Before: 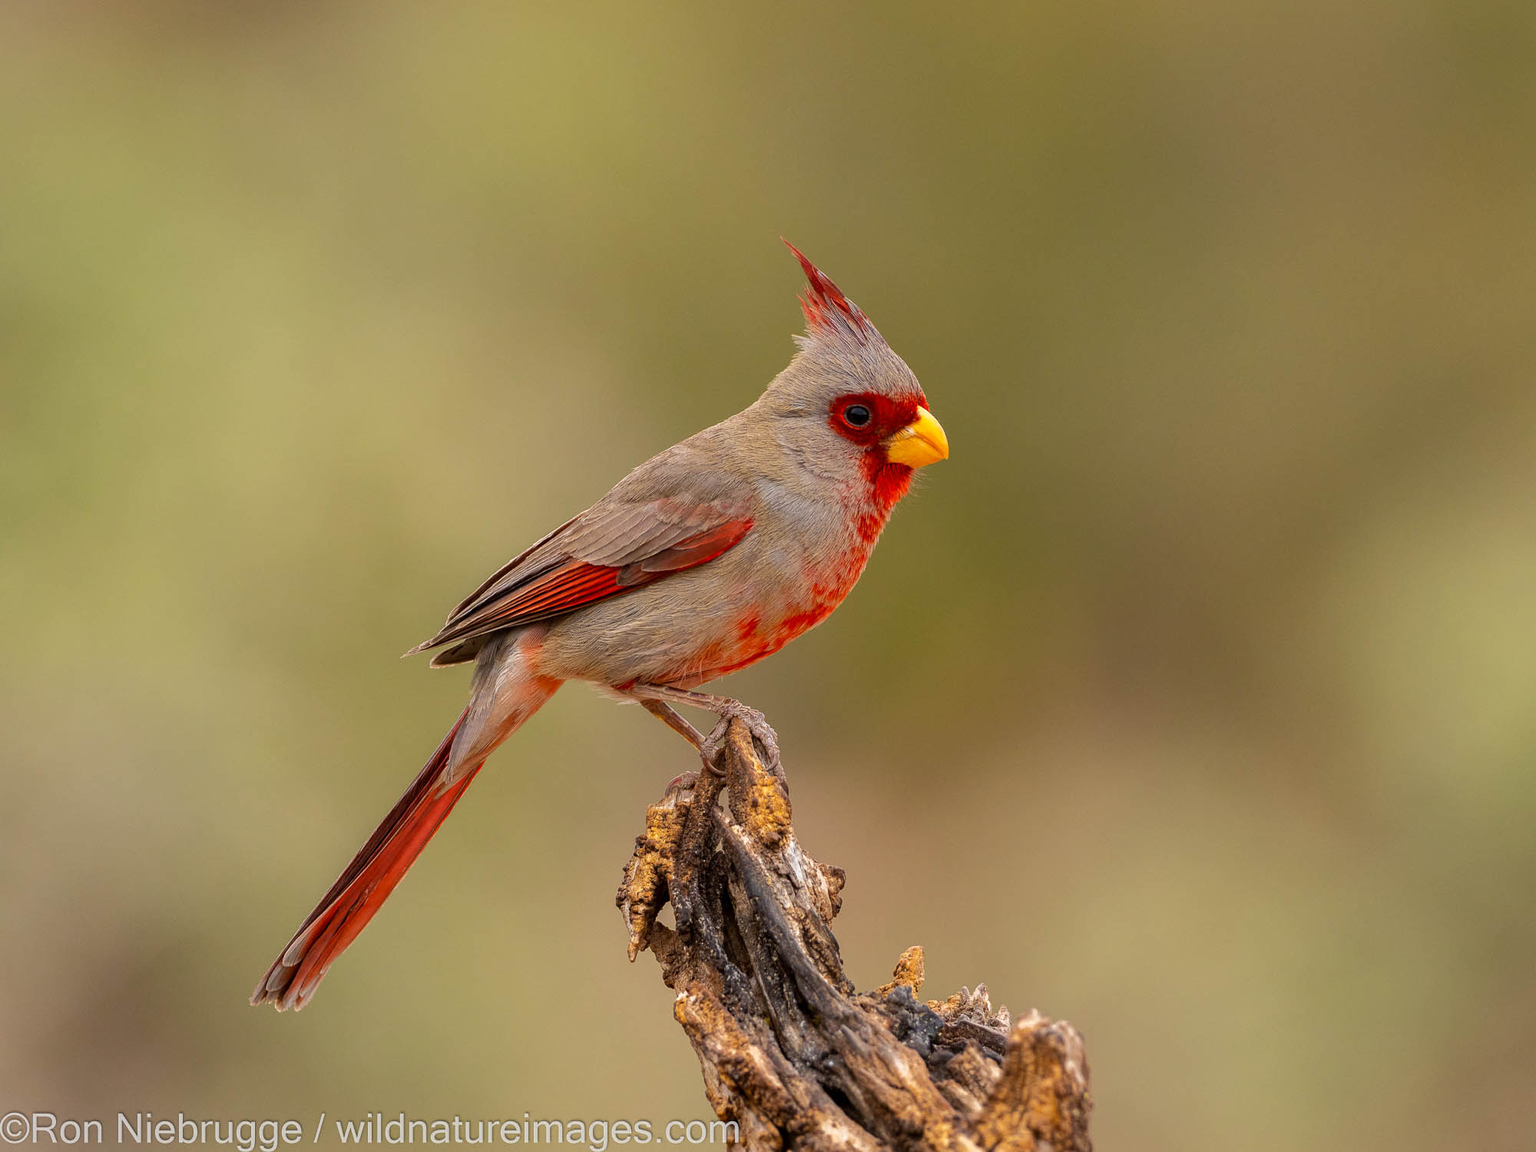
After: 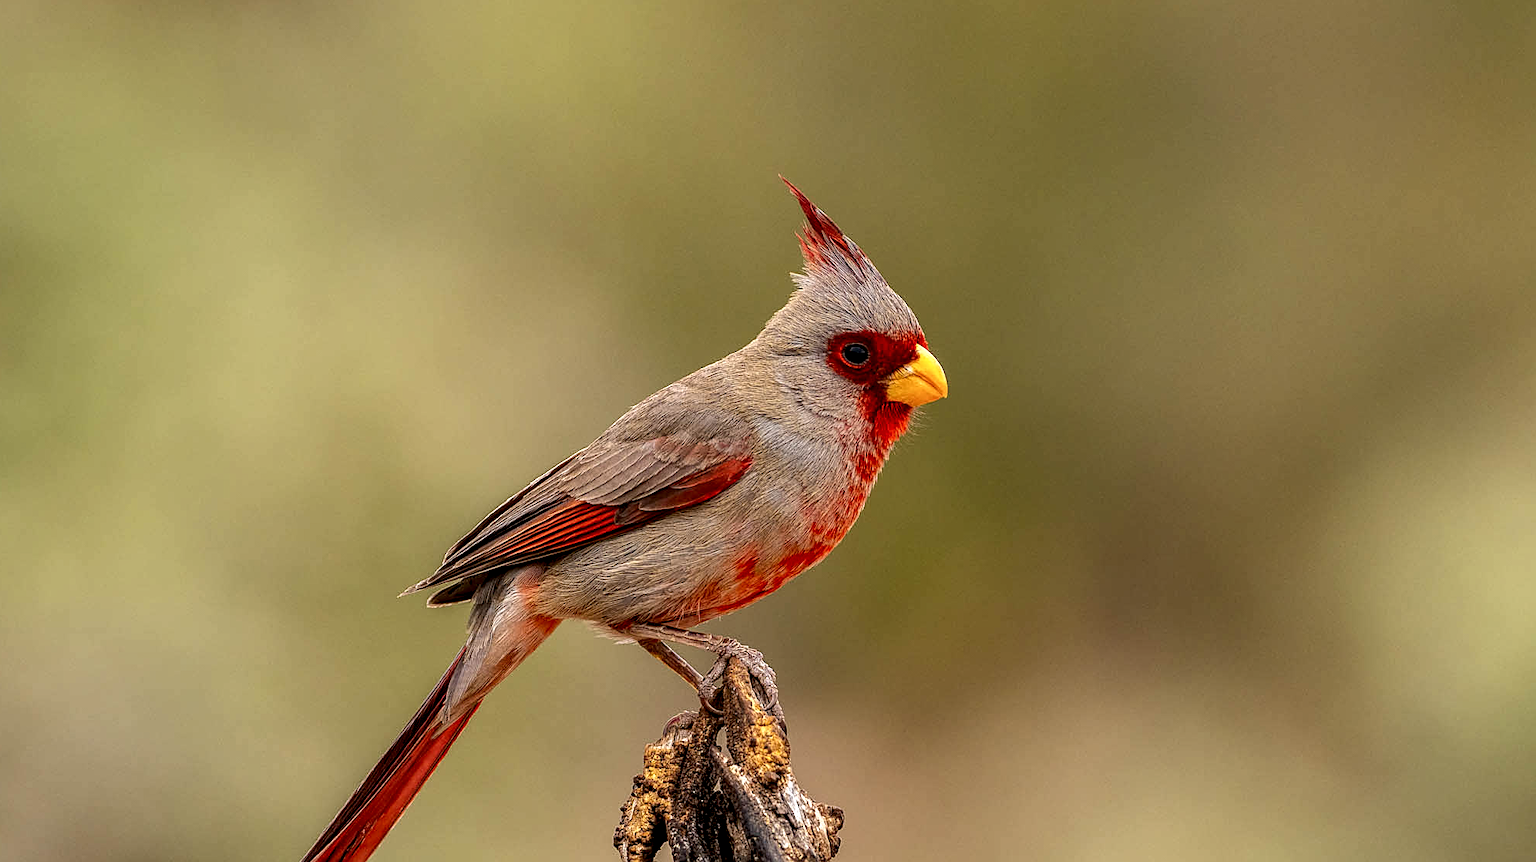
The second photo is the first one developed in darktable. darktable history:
sharpen: amount 0.496
local contrast: highlights 60%, shadows 63%, detail 160%
crop: left 0.342%, top 5.502%, bottom 19.871%
